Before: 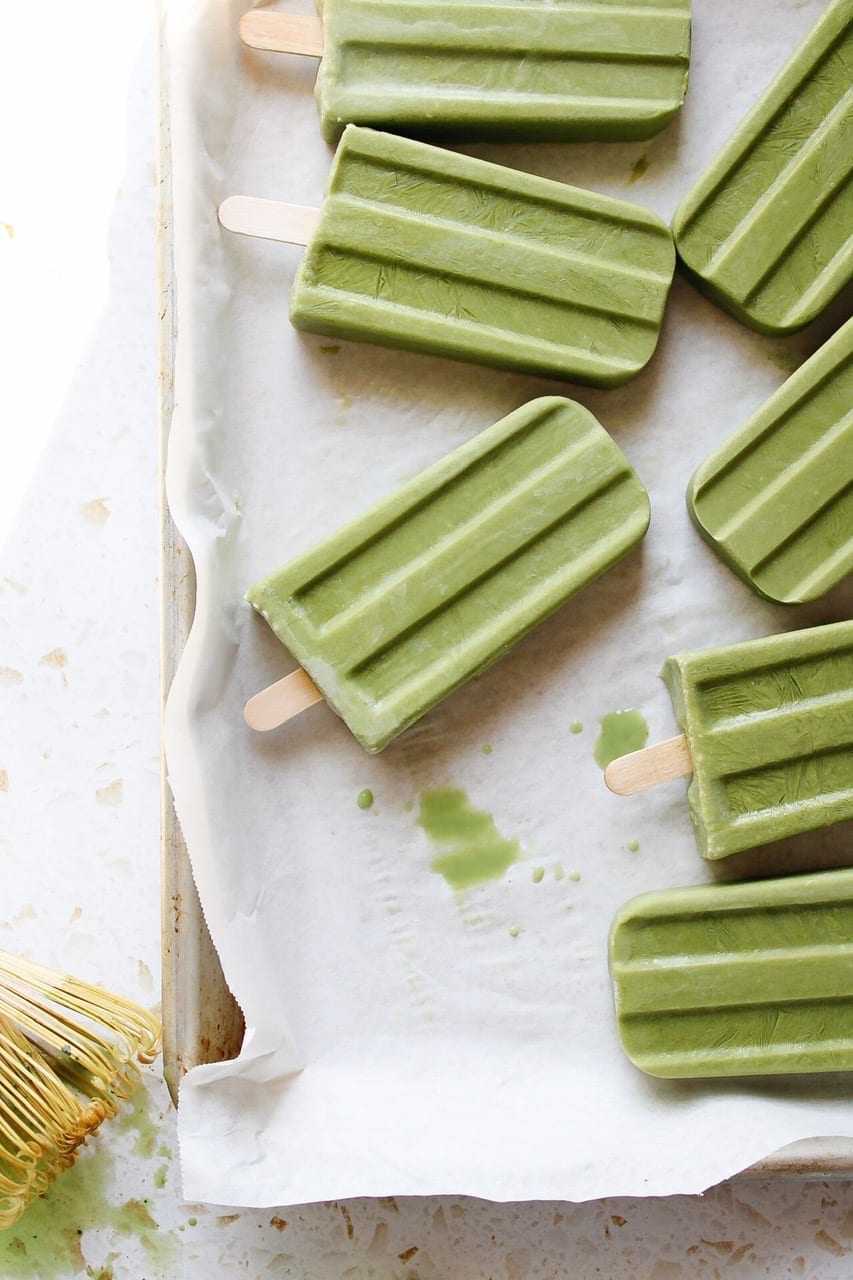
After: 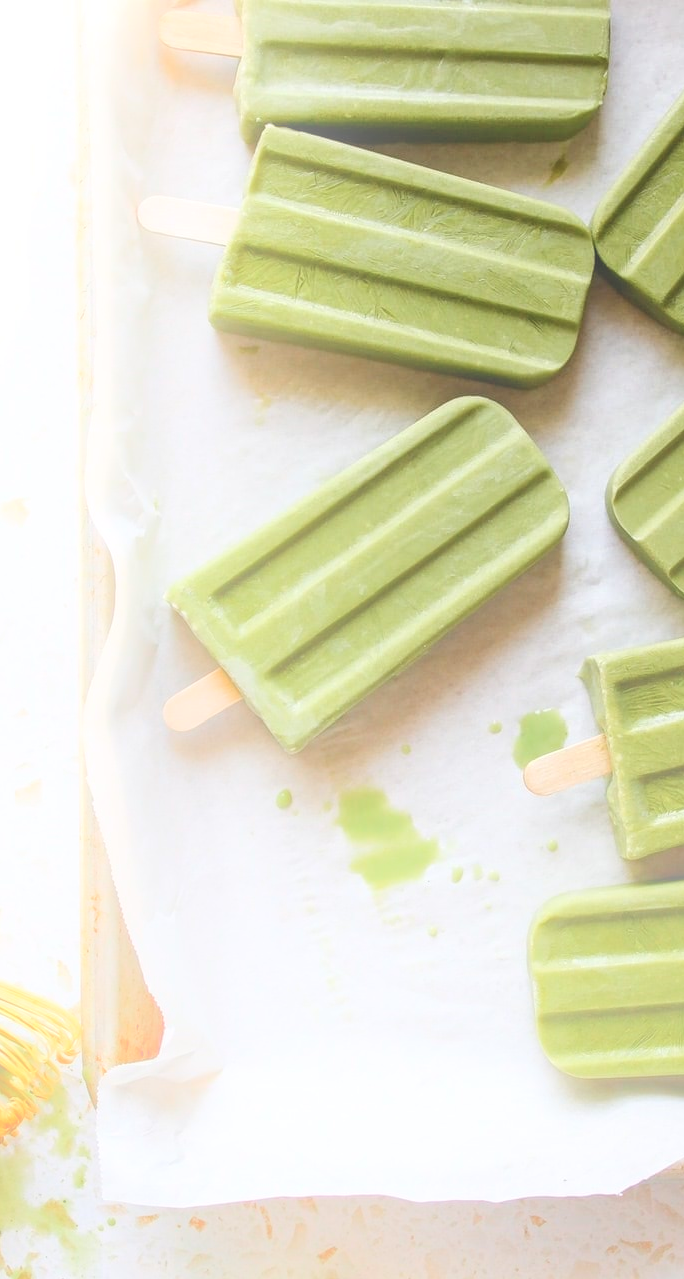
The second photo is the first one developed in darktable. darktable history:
crop and rotate: left 9.597%, right 10.195%
bloom: size 38%, threshold 95%, strength 30%
local contrast: on, module defaults
